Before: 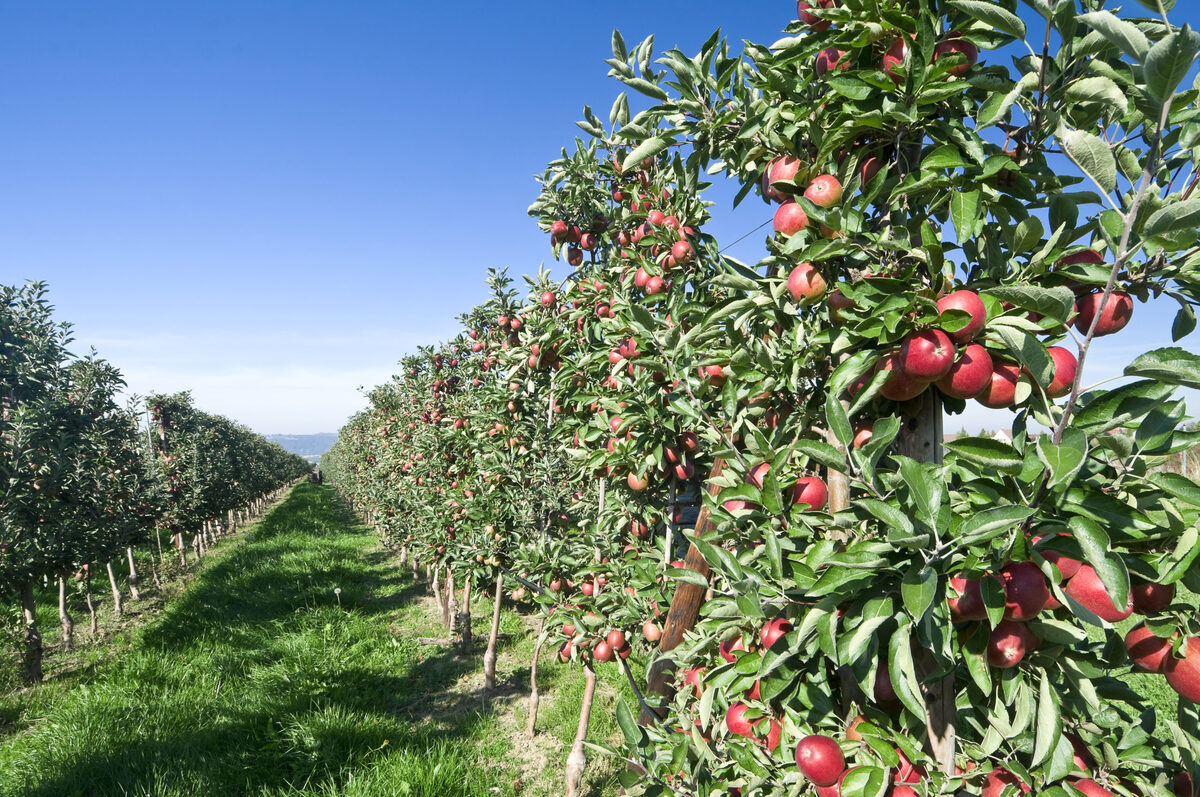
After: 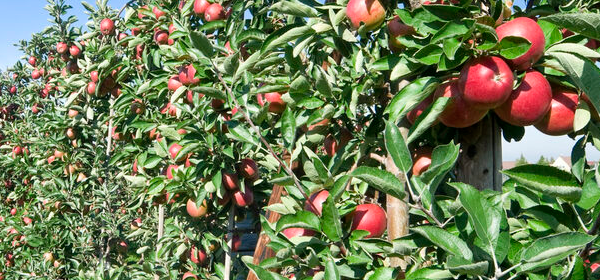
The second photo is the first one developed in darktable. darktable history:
crop: left 36.763%, top 34.318%, right 12.94%, bottom 30.335%
